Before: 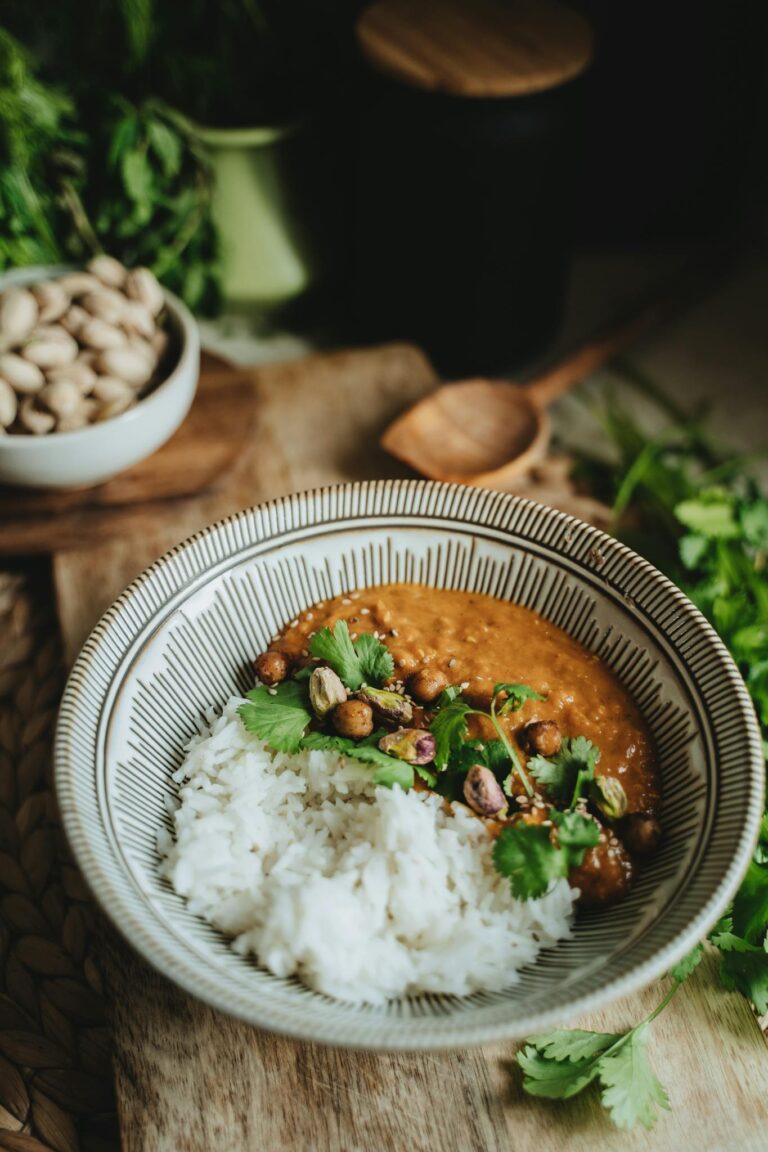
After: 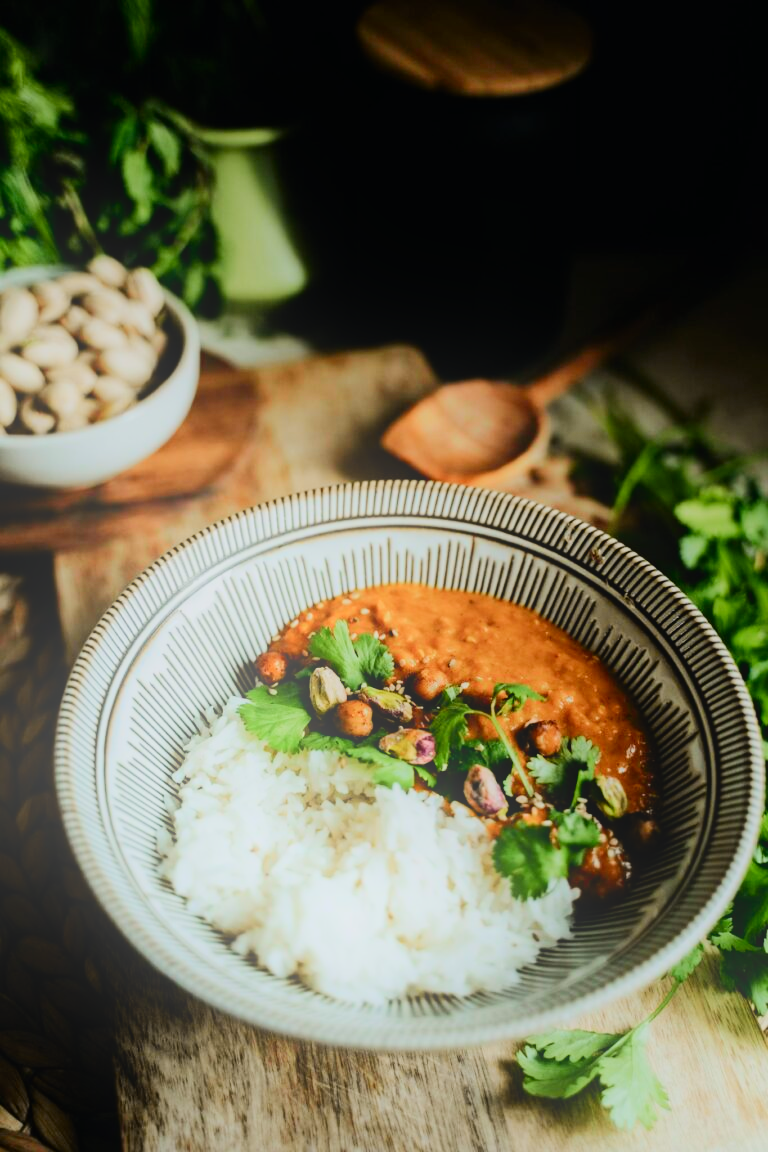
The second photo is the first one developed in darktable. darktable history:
tone curve: curves: ch0 [(0, 0) (0.126, 0.086) (0.338, 0.327) (0.494, 0.55) (0.703, 0.762) (1, 1)]; ch1 [(0, 0) (0.346, 0.324) (0.45, 0.431) (0.5, 0.5) (0.522, 0.517) (0.55, 0.578) (1, 1)]; ch2 [(0, 0) (0.44, 0.424) (0.501, 0.499) (0.554, 0.563) (0.622, 0.667) (0.707, 0.746) (1, 1)], color space Lab, independent channels, preserve colors none
bloom: on, module defaults
filmic rgb: black relative exposure -7.65 EV, white relative exposure 4.56 EV, hardness 3.61
